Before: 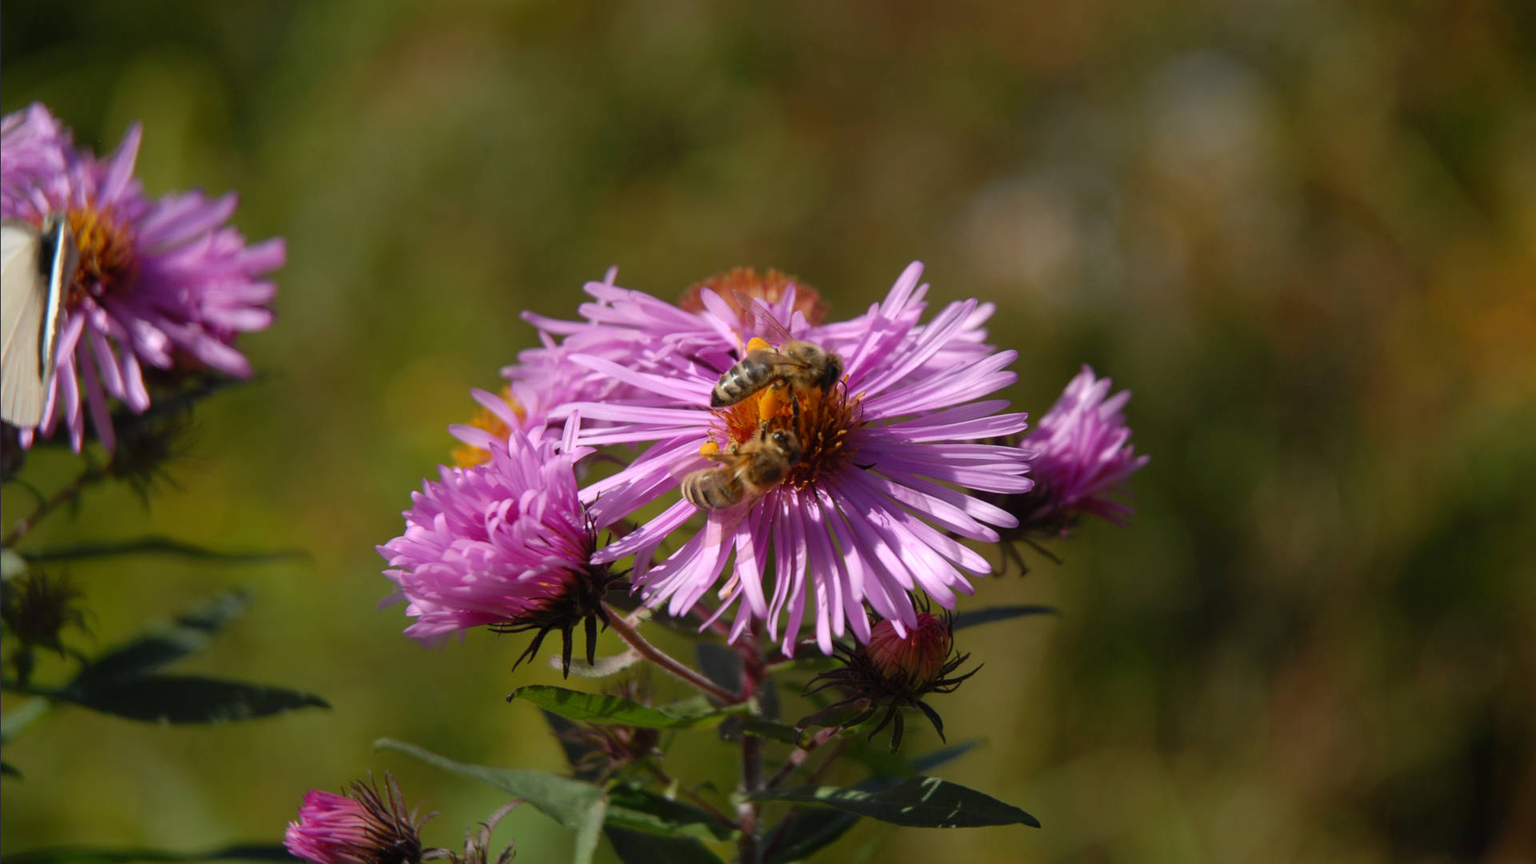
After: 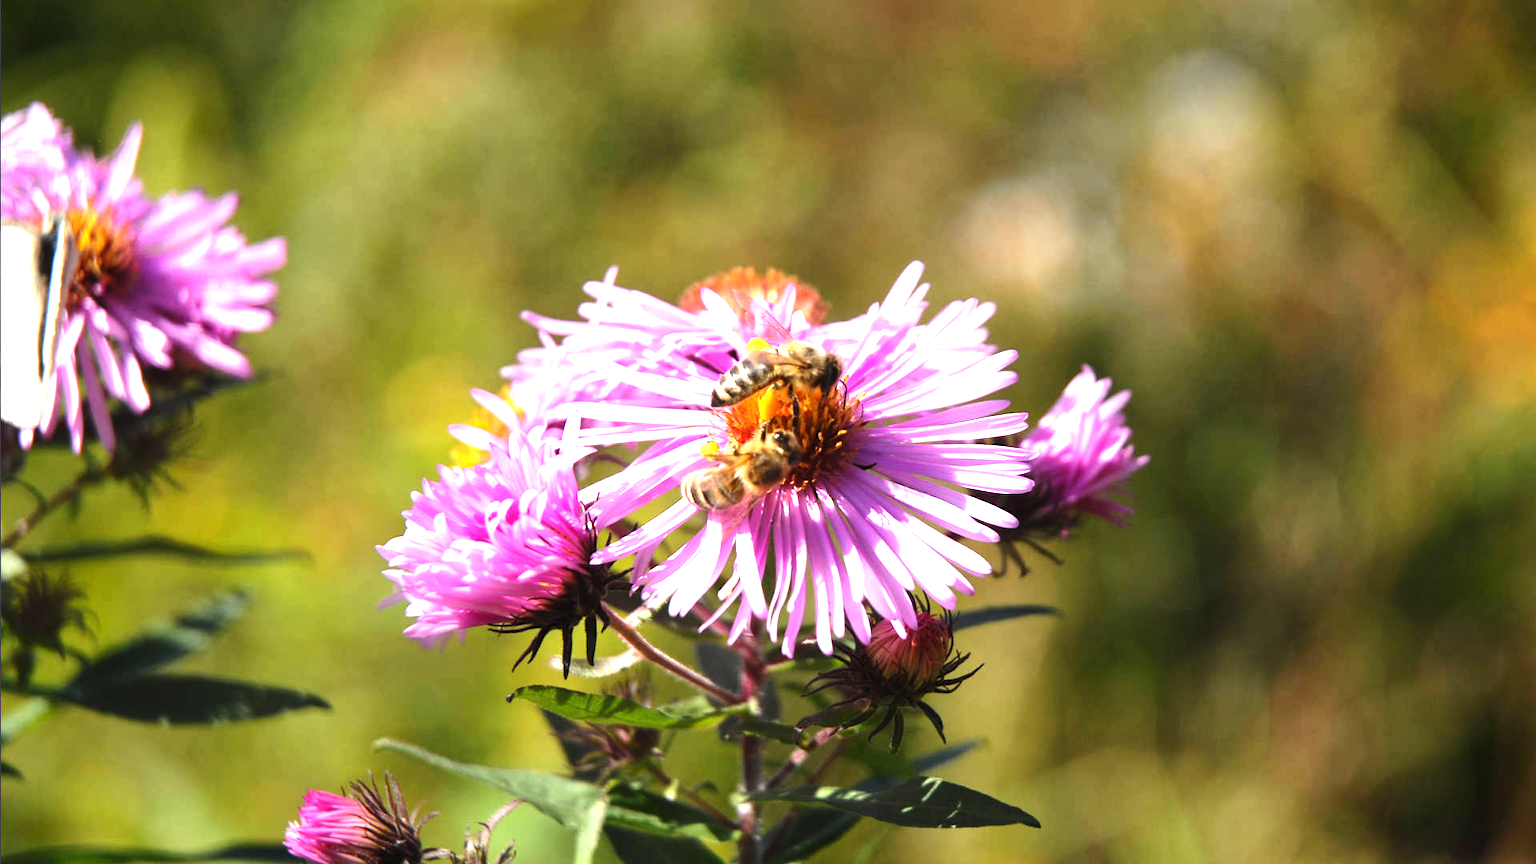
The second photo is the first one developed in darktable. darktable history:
tone equalizer: -8 EV -0.75 EV, -7 EV -0.7 EV, -6 EV -0.6 EV, -5 EV -0.4 EV, -3 EV 0.4 EV, -2 EV 0.6 EV, -1 EV 0.7 EV, +0 EV 0.75 EV, edges refinement/feathering 500, mask exposure compensation -1.57 EV, preserve details no
exposure: black level correction 0, exposure 1.5 EV, compensate exposure bias true, compensate highlight preservation false
